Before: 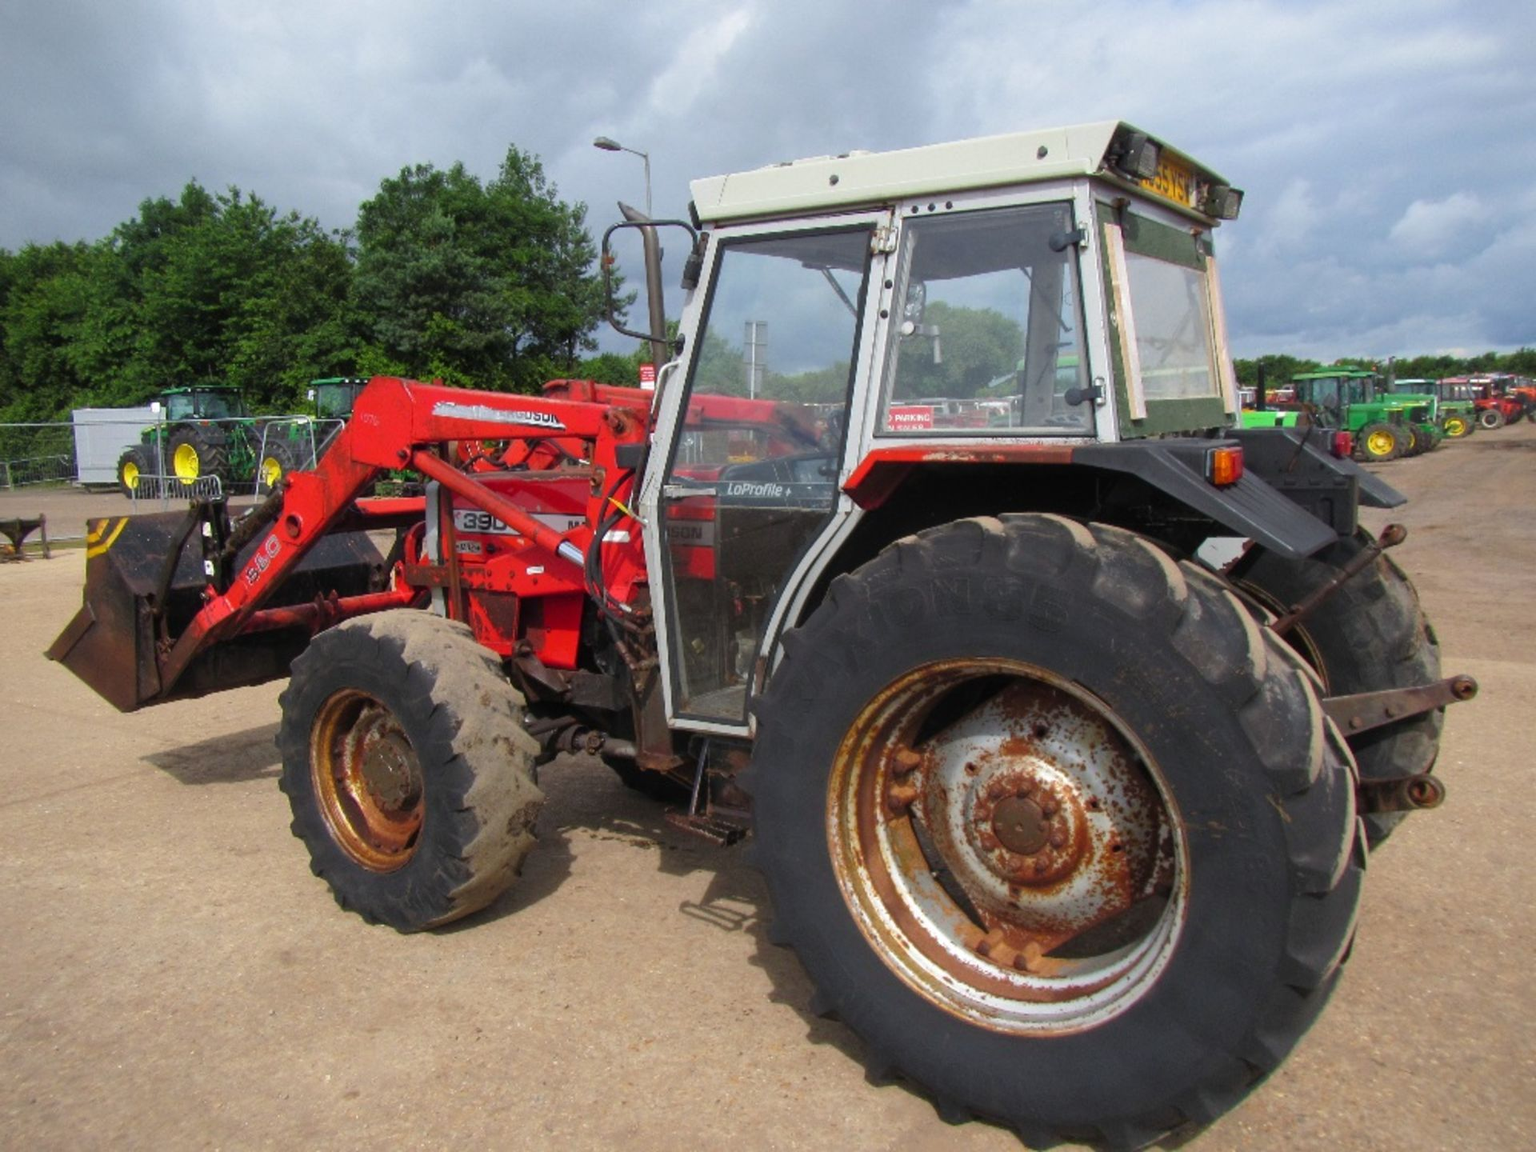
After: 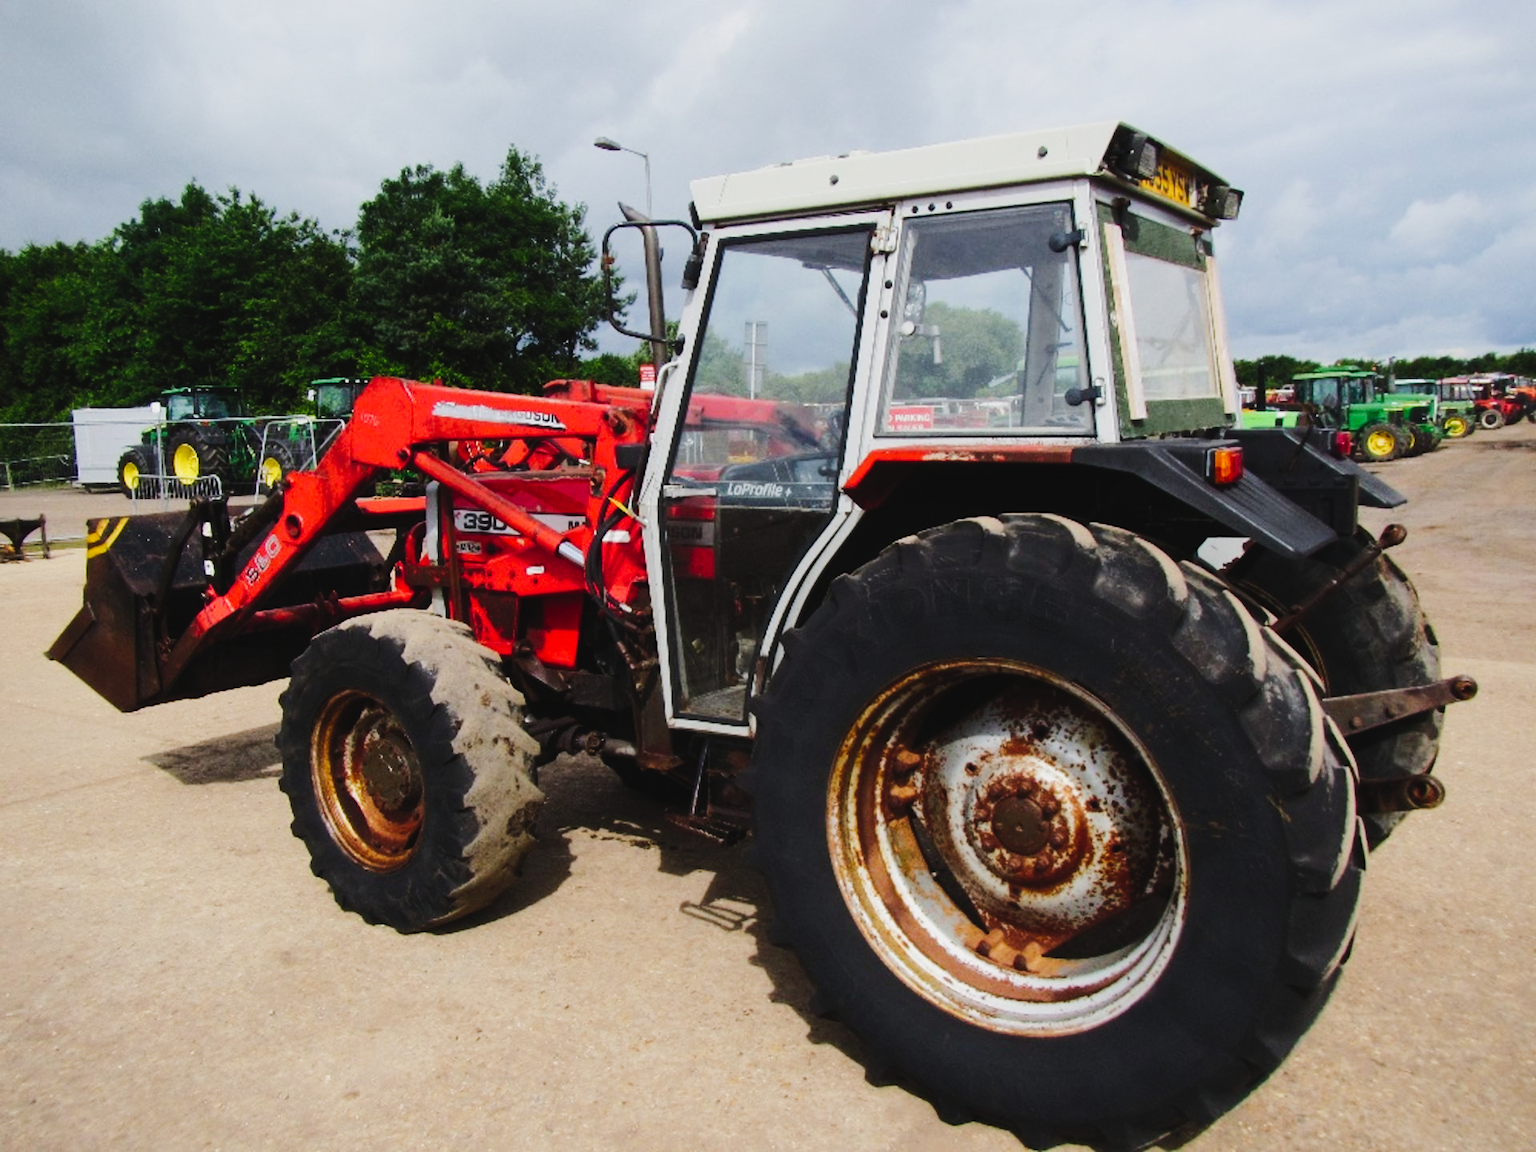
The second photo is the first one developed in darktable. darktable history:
tone curve: curves: ch0 [(0, 0.03) (0.113, 0.087) (0.207, 0.184) (0.515, 0.612) (0.712, 0.793) (1, 0.946)]; ch1 [(0, 0) (0.172, 0.123) (0.317, 0.279) (0.407, 0.401) (0.476, 0.482) (0.505, 0.499) (0.534, 0.534) (0.632, 0.645) (0.726, 0.745) (1, 1)]; ch2 [(0, 0) (0.411, 0.424) (0.505, 0.505) (0.521, 0.524) (0.541, 0.569) (0.65, 0.699) (1, 1)], preserve colors none
base curve: curves: ch0 [(0, 0) (0.073, 0.04) (0.157, 0.139) (0.492, 0.492) (0.758, 0.758) (1, 1)], preserve colors average RGB
